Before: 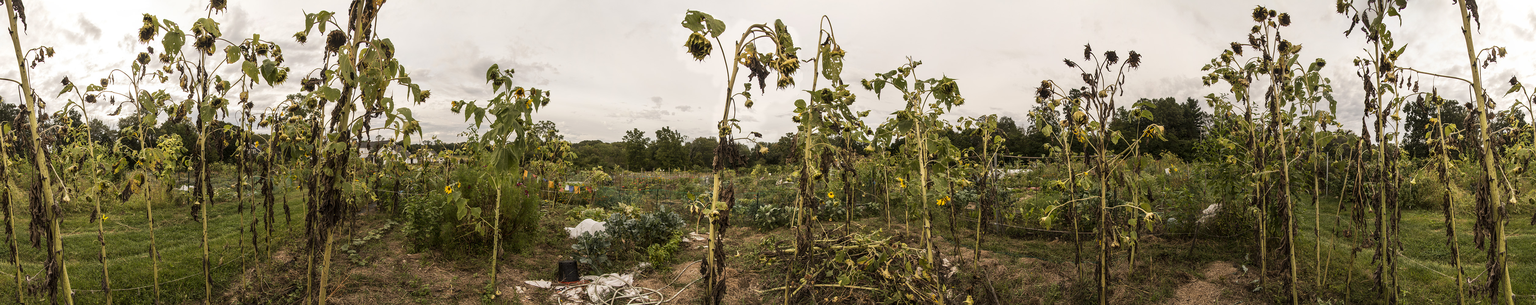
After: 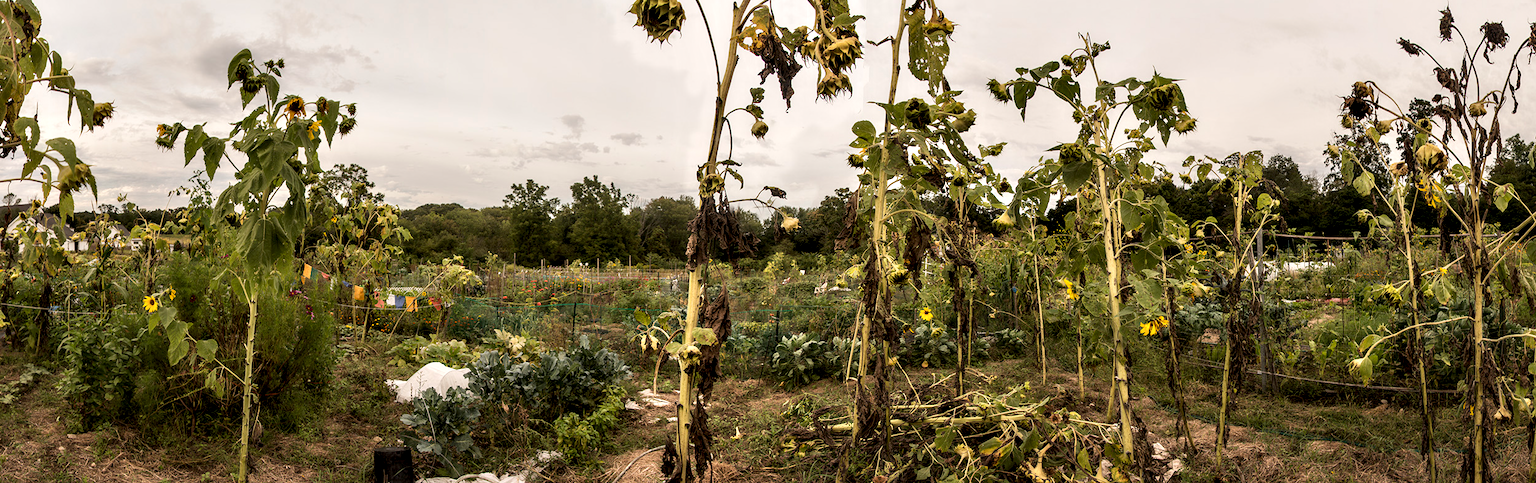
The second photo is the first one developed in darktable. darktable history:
contrast equalizer: octaves 7, y [[0.536, 0.565, 0.581, 0.516, 0.52, 0.491], [0.5 ×6], [0.5 ×6], [0 ×6], [0 ×6]]
crop and rotate: angle 0.023°, left 24.311%, top 13.108%, right 26.234%, bottom 8.478%
